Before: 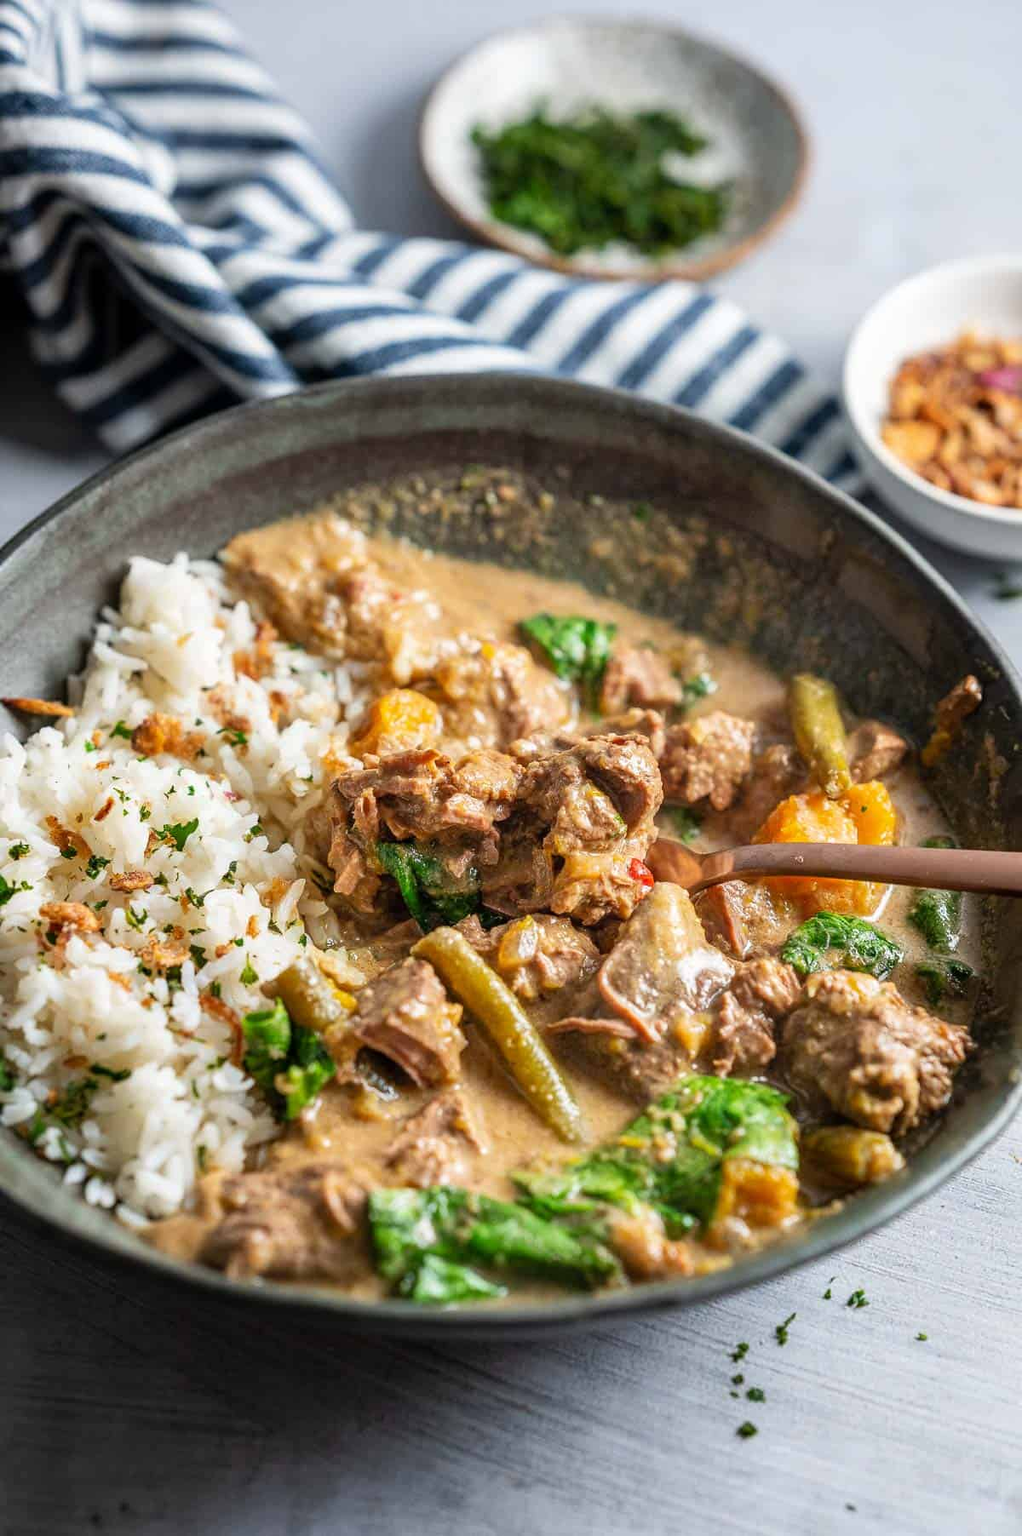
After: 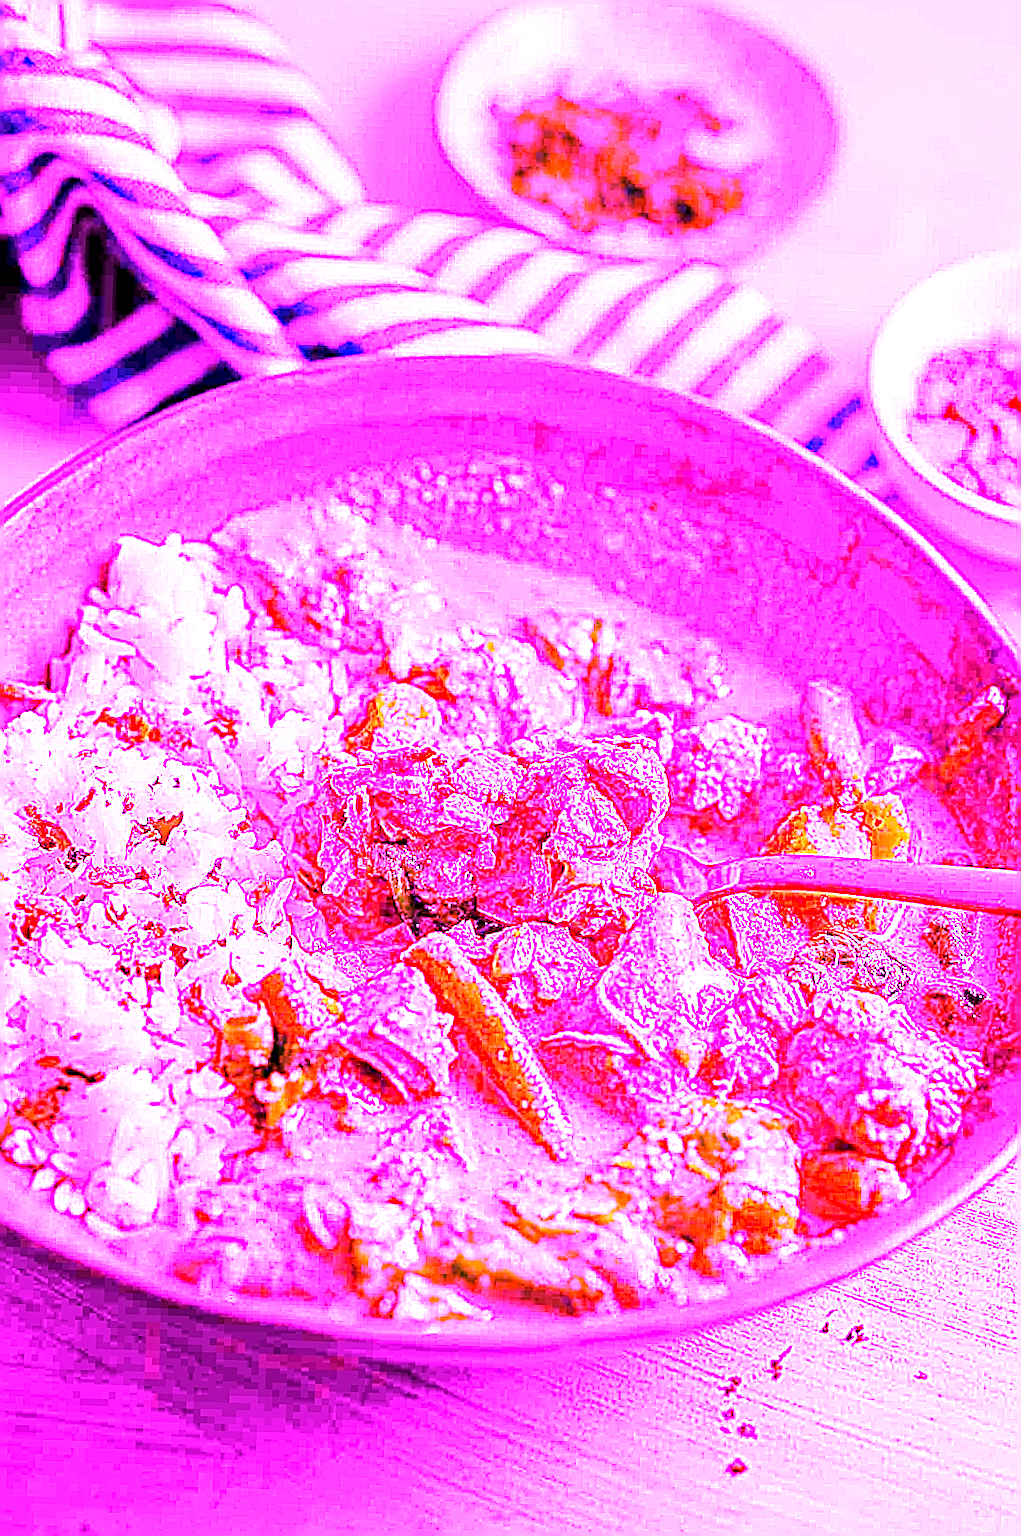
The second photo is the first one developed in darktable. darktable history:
sharpen: on, module defaults
white balance: red 8, blue 8
crop and rotate: angle -1.69°
local contrast: highlights 100%, shadows 100%, detail 120%, midtone range 0.2
levels: levels [0, 0.476, 0.951]
